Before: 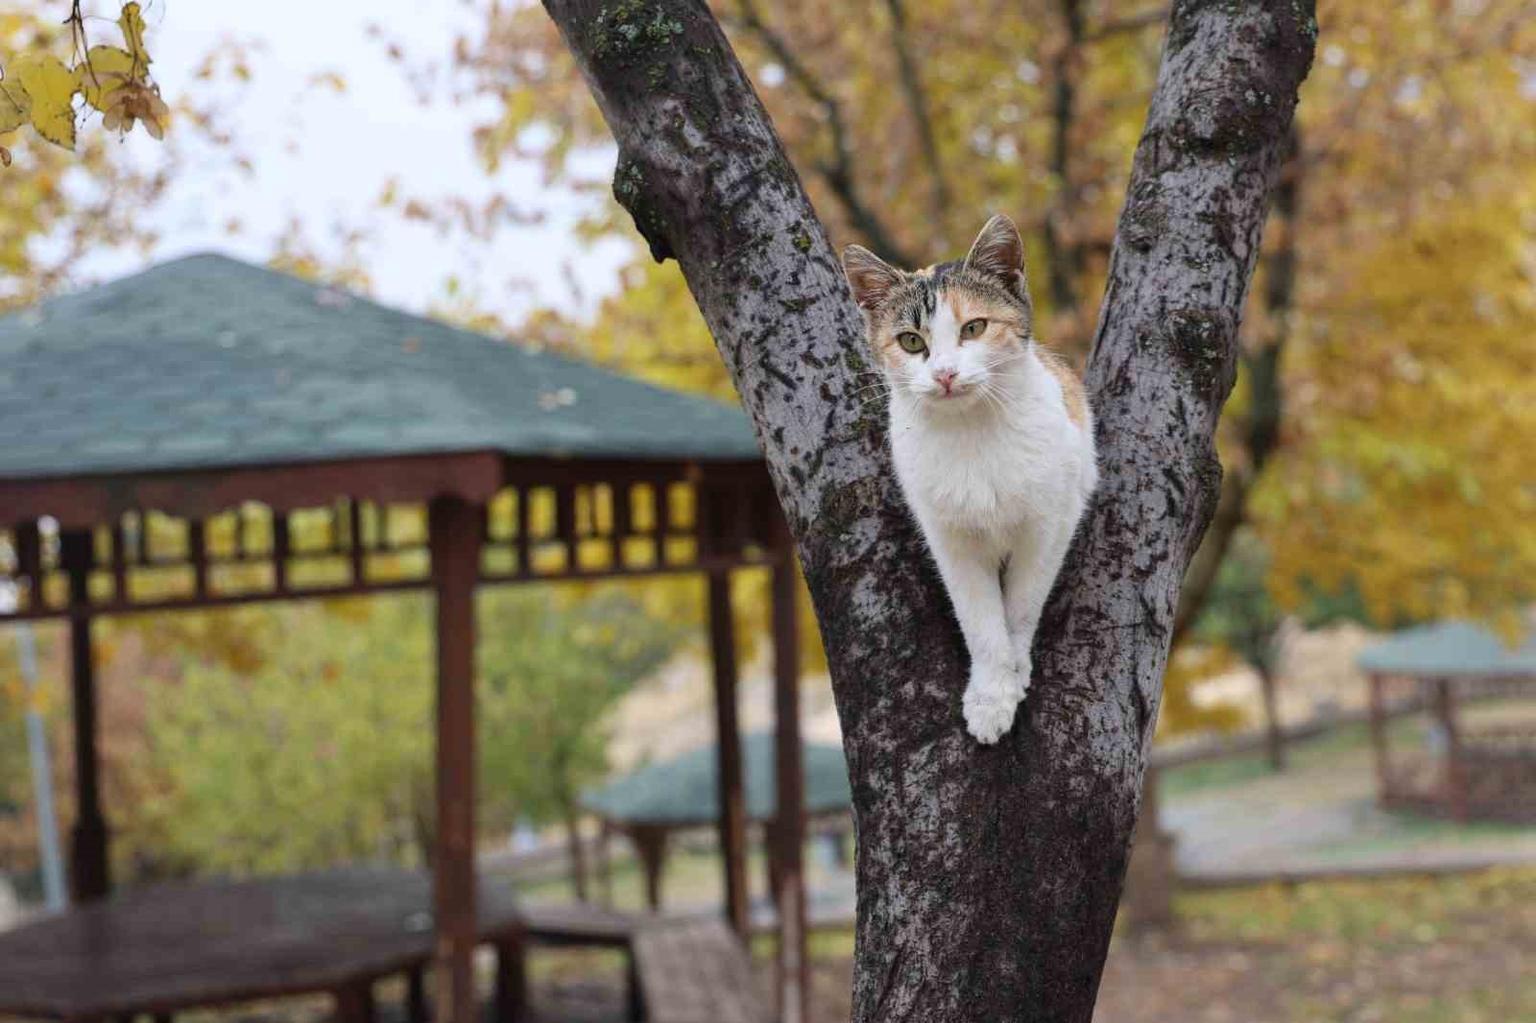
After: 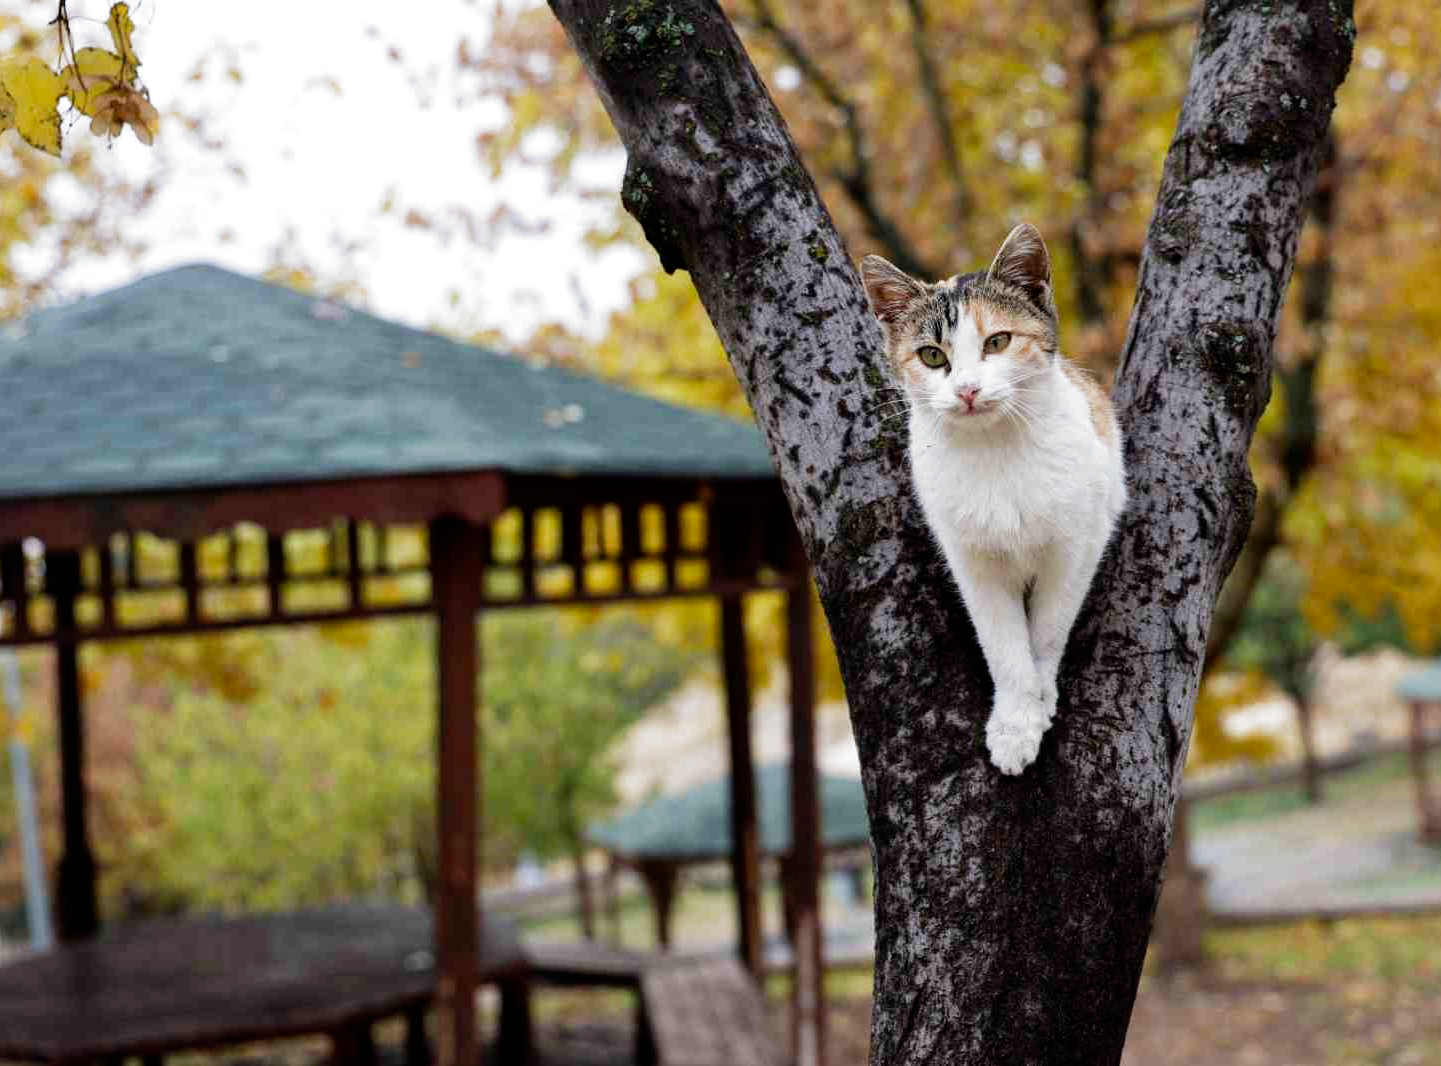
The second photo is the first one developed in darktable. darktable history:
crop and rotate: left 1.088%, right 8.807%
filmic rgb: black relative exposure -8.2 EV, white relative exposure 2.2 EV, threshold 3 EV, hardness 7.11, latitude 75%, contrast 1.325, highlights saturation mix -2%, shadows ↔ highlights balance 30%, preserve chrominance no, color science v5 (2021), contrast in shadows safe, contrast in highlights safe, enable highlight reconstruction true
